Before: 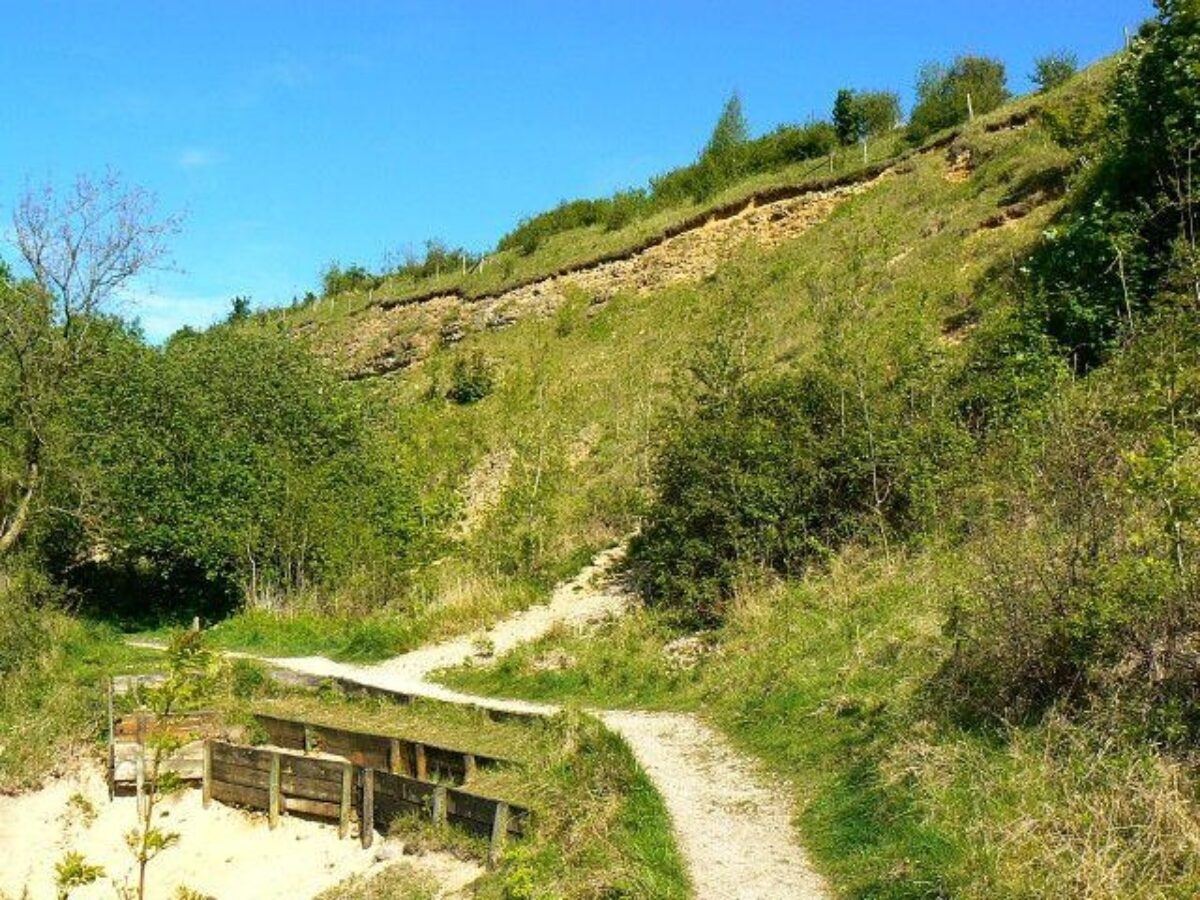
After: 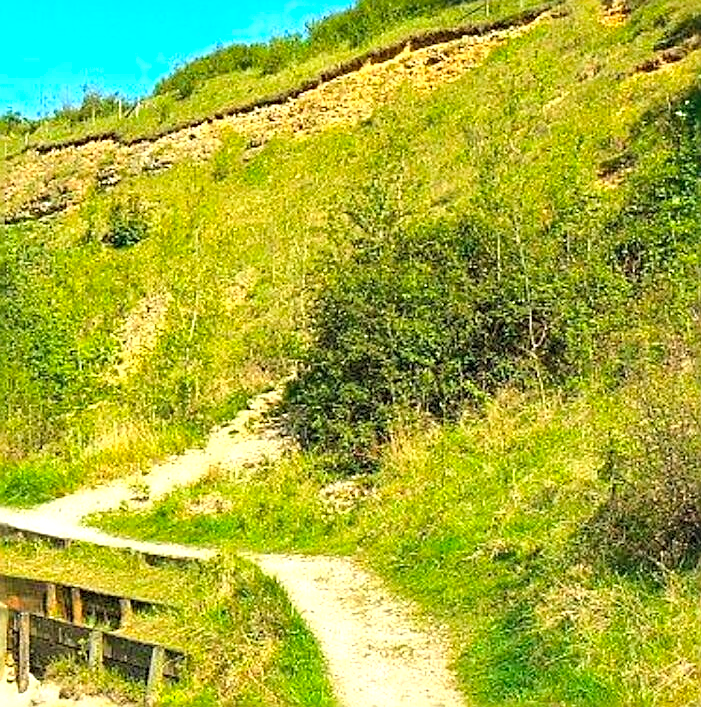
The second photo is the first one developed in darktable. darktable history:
sharpen: amount 0.888
exposure: black level correction 0, exposure 0.499 EV, compensate highlight preservation false
contrast brightness saturation: contrast 0.069, brightness 0.174, saturation 0.419
crop and rotate: left 28.729%, top 17.402%, right 12.815%, bottom 4.038%
